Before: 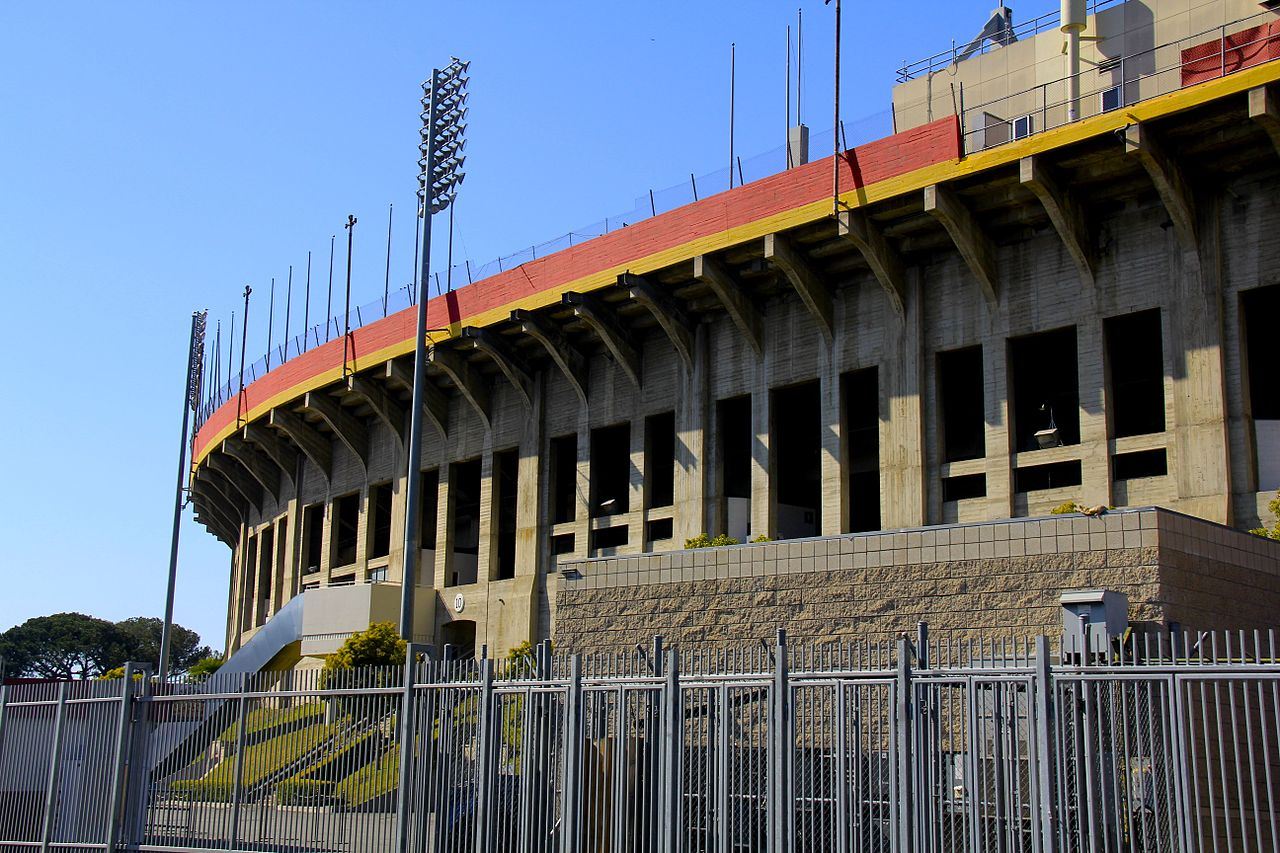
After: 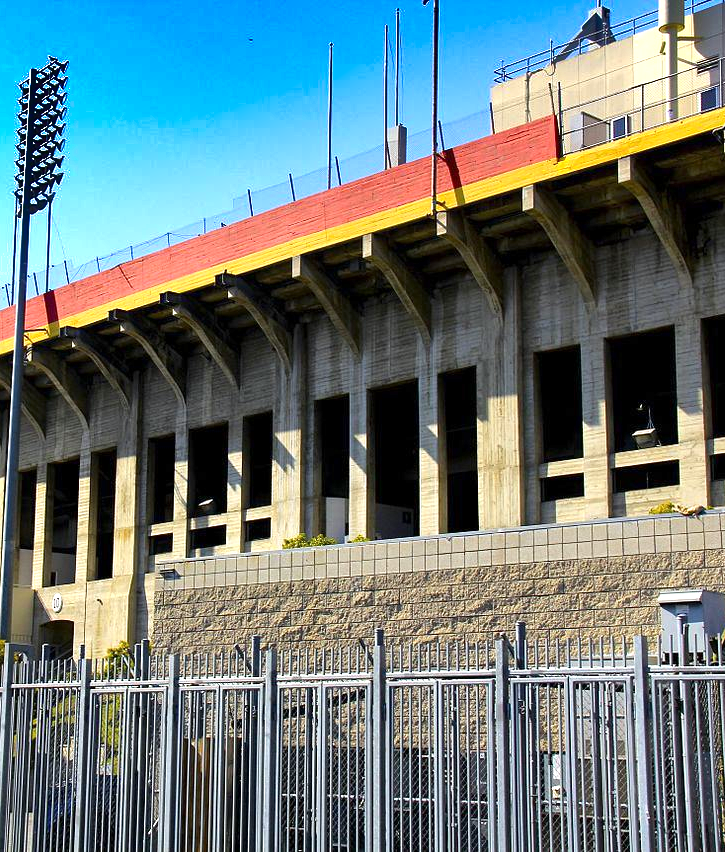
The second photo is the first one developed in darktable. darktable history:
white balance: red 0.986, blue 1.01
exposure: exposure 1 EV, compensate highlight preservation false
shadows and highlights: shadows 20.91, highlights -82.73, soften with gaussian
crop: left 31.458%, top 0%, right 11.876%
